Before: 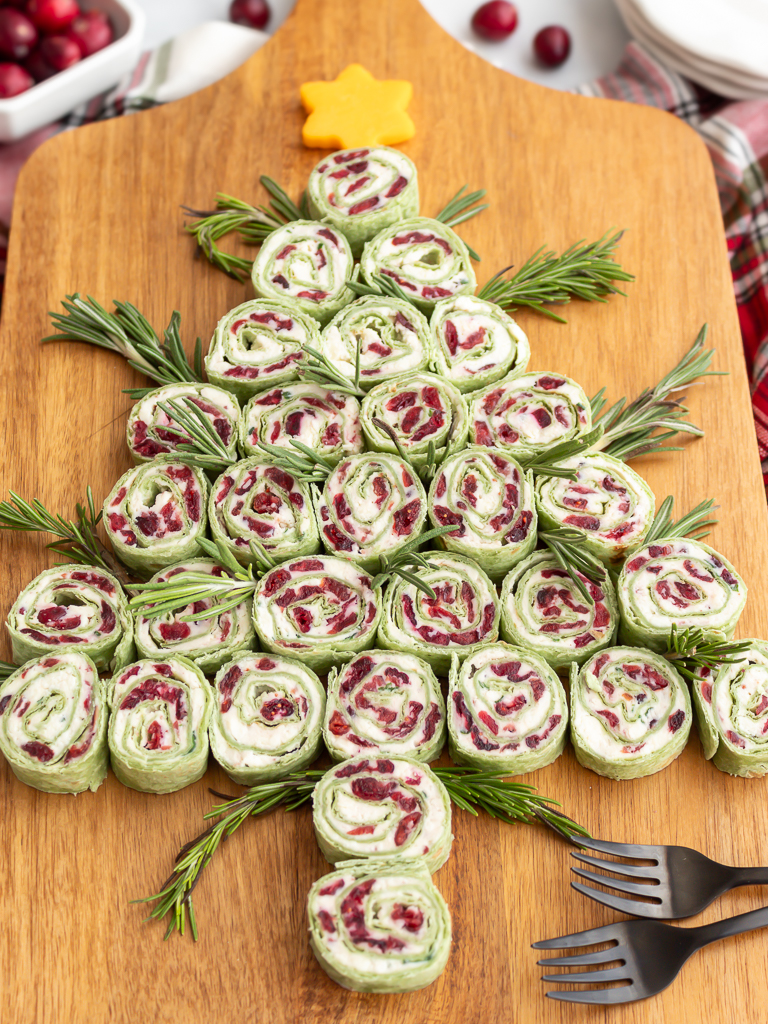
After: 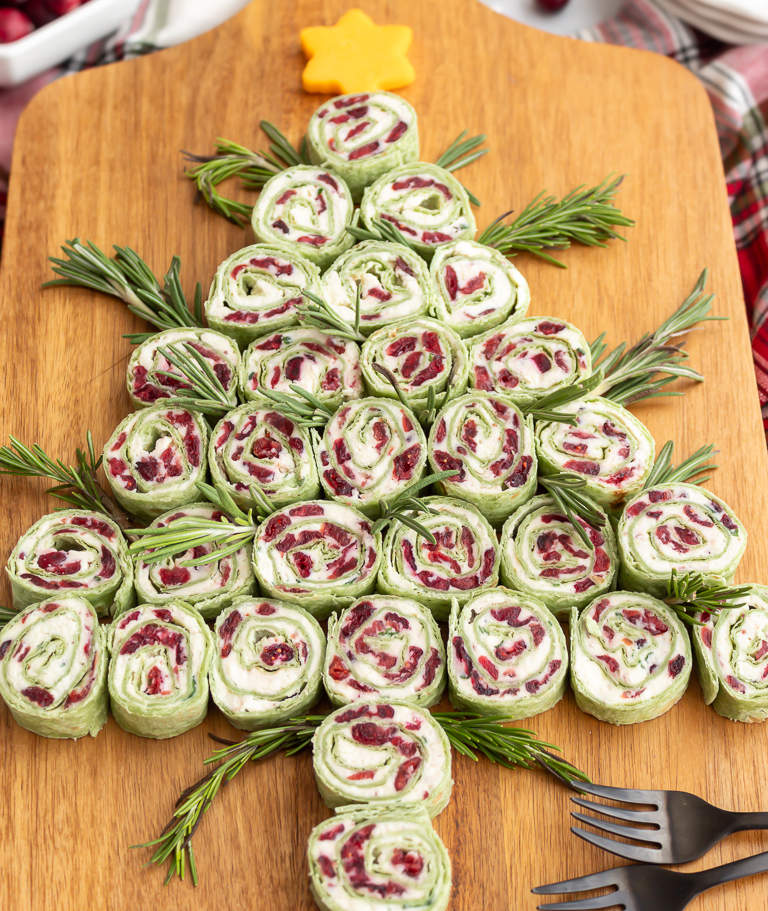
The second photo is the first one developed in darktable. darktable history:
crop and rotate: top 5.435%, bottom 5.57%
color correction: highlights b* -0.039
